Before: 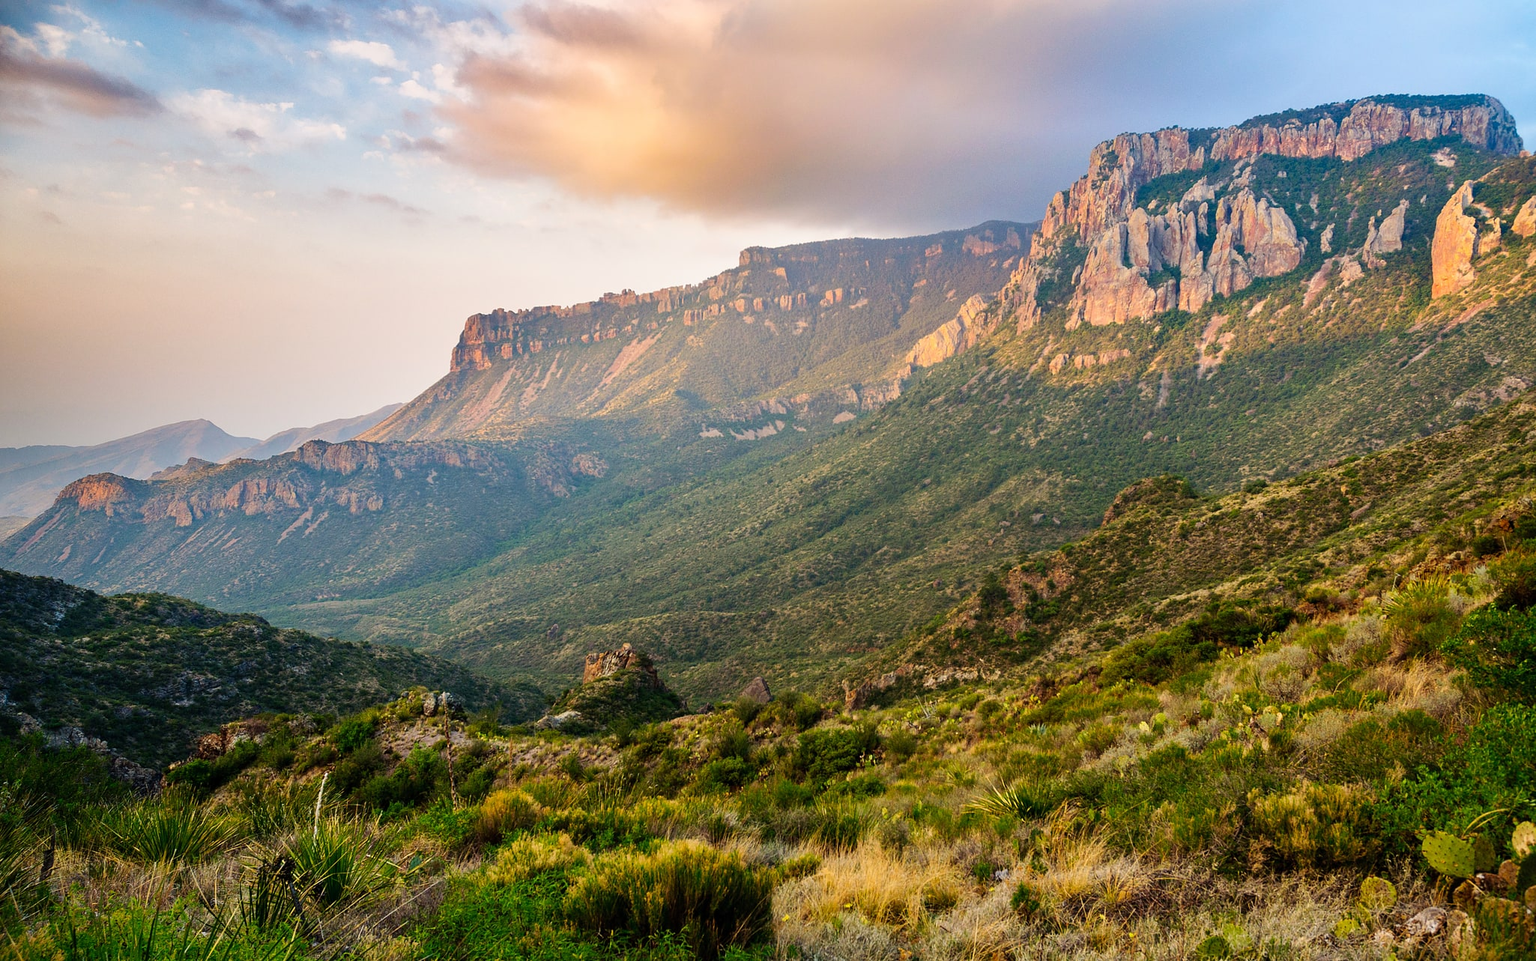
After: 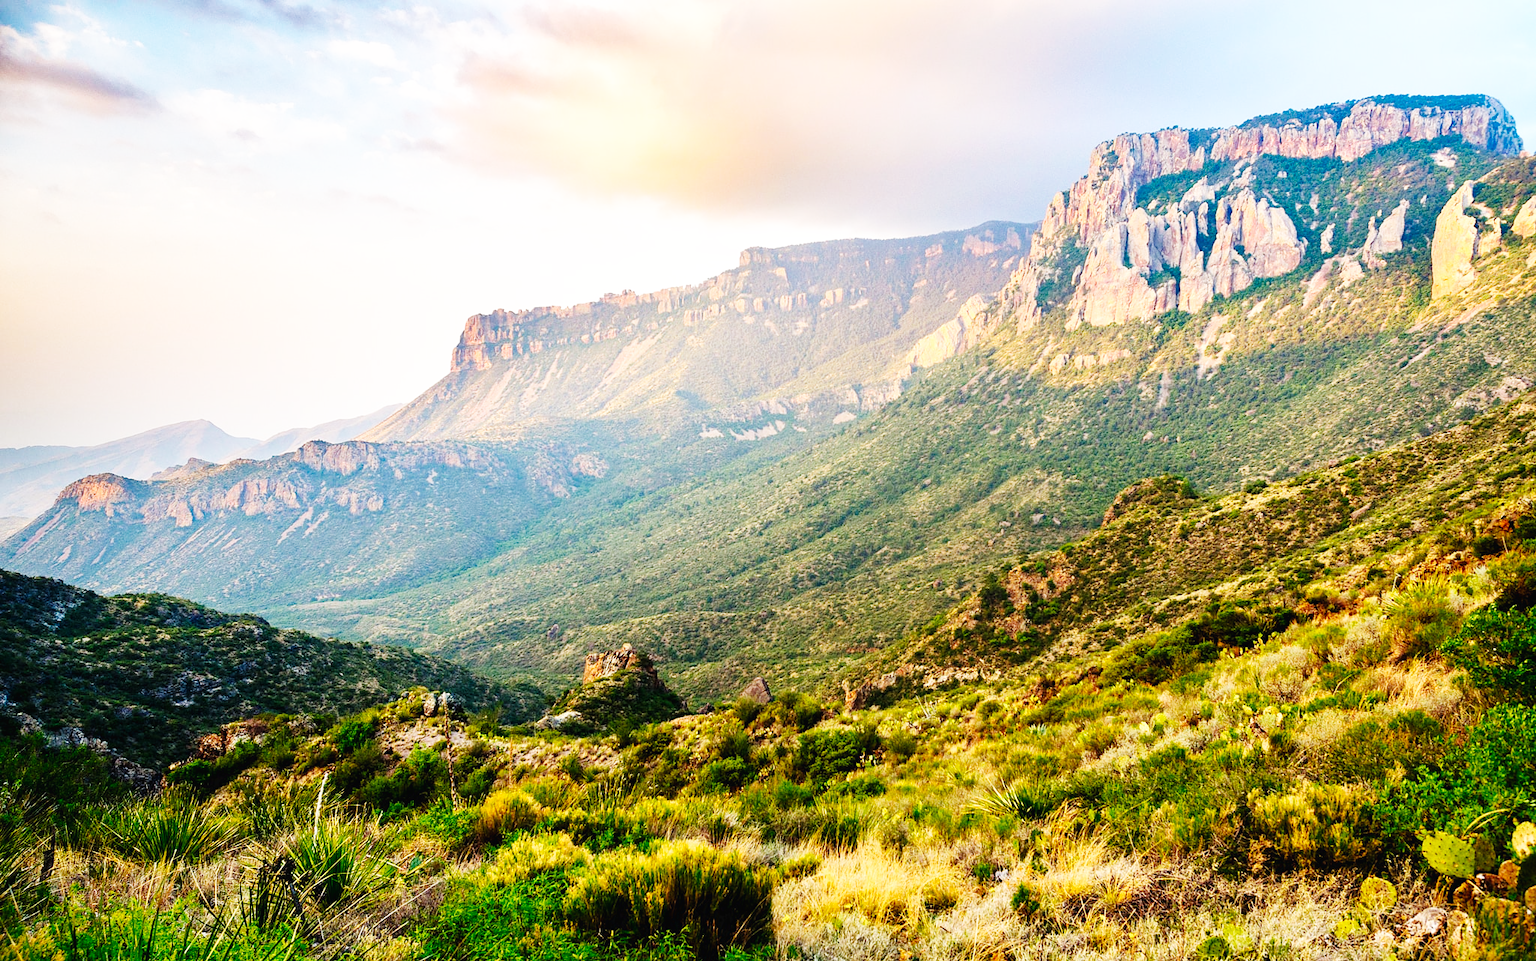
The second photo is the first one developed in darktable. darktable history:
exposure: exposure 0.02 EV, compensate highlight preservation false
base curve: curves: ch0 [(0, 0.003) (0.001, 0.002) (0.006, 0.004) (0.02, 0.022) (0.048, 0.086) (0.094, 0.234) (0.162, 0.431) (0.258, 0.629) (0.385, 0.8) (0.548, 0.918) (0.751, 0.988) (1, 1)], preserve colors none
